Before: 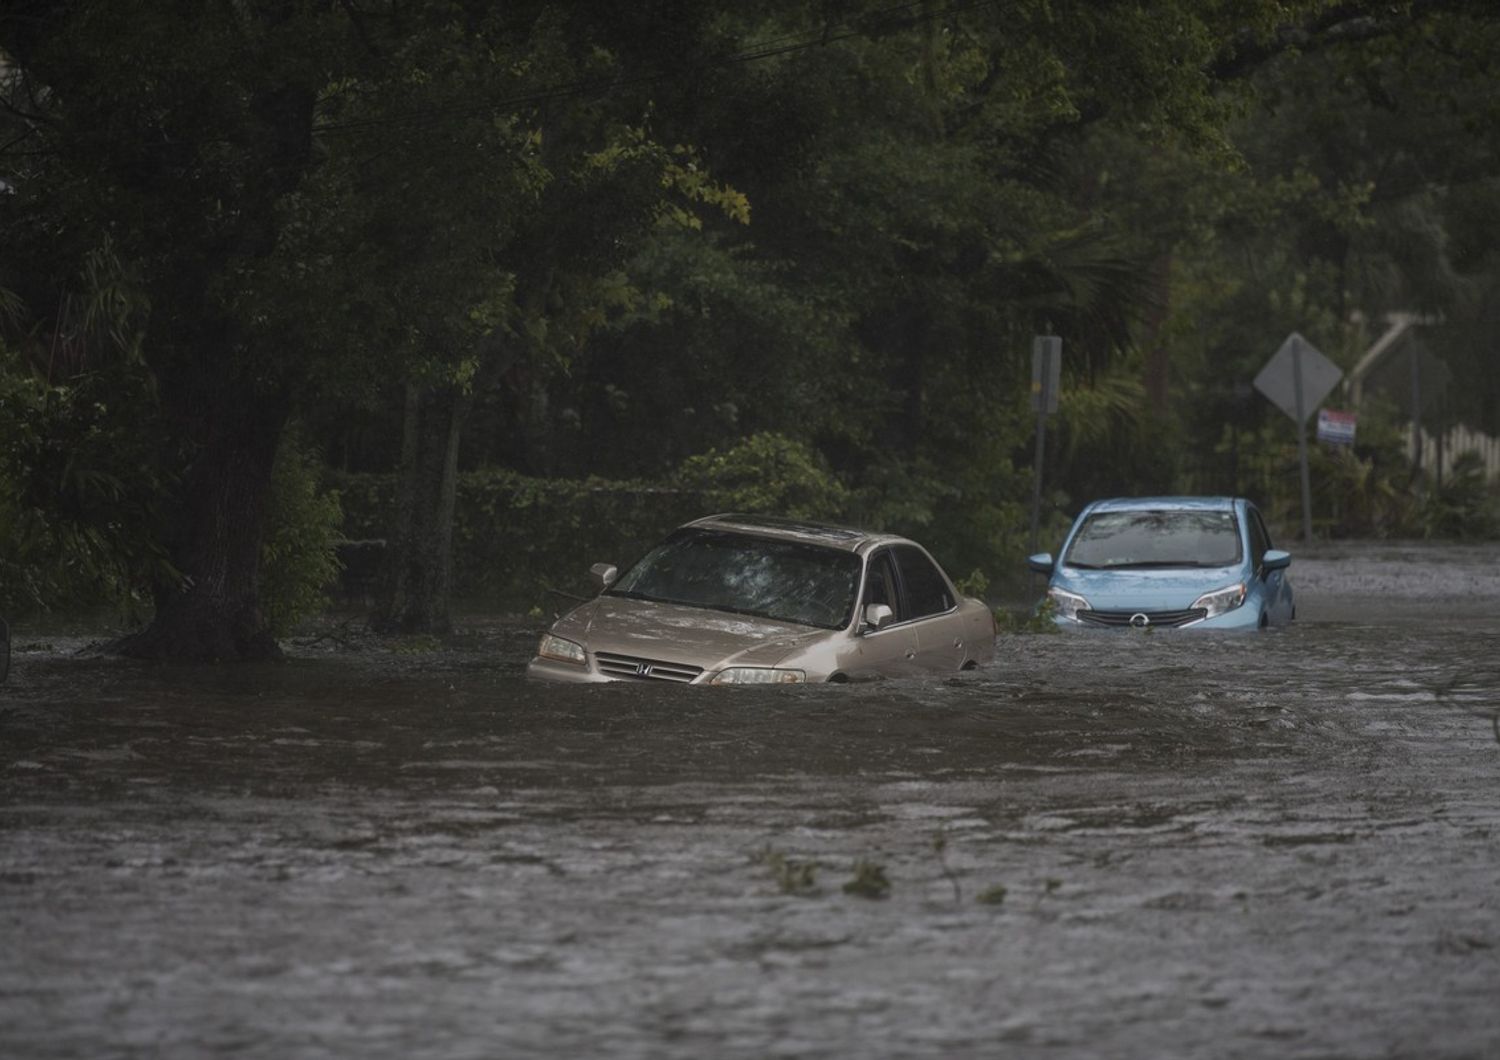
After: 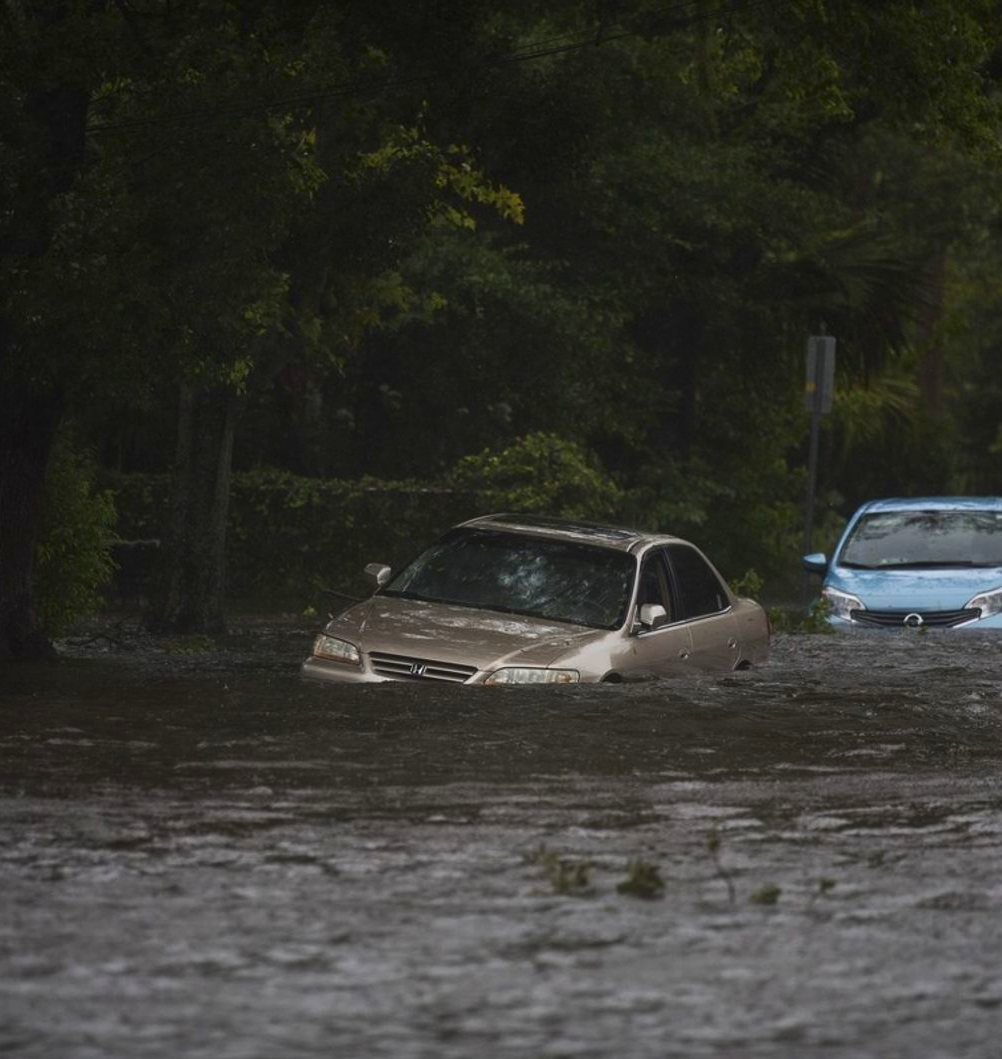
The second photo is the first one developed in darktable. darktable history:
crop and rotate: left 15.076%, right 18.07%
contrast brightness saturation: contrast 0.173, saturation 0.296
